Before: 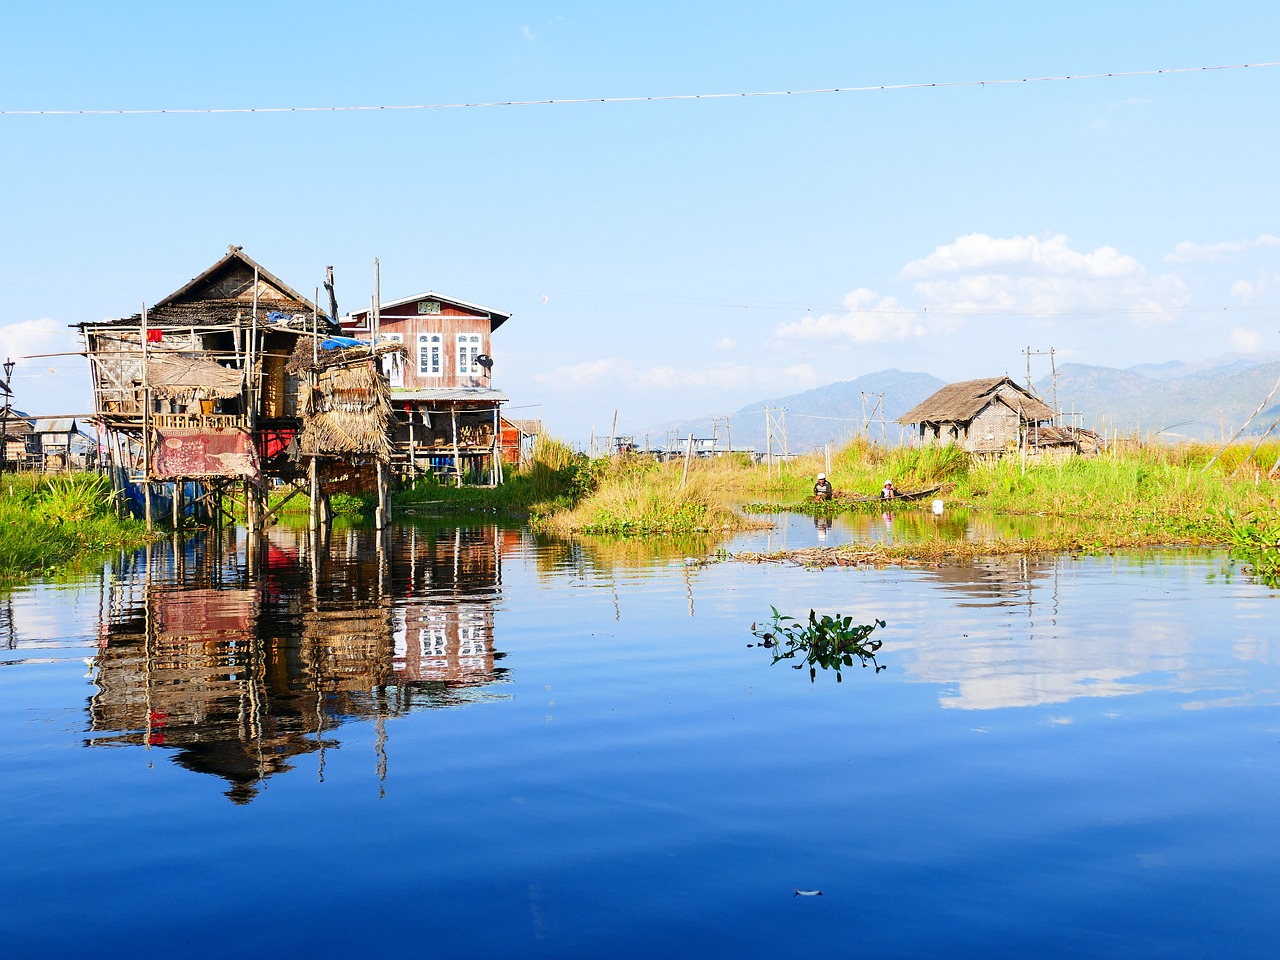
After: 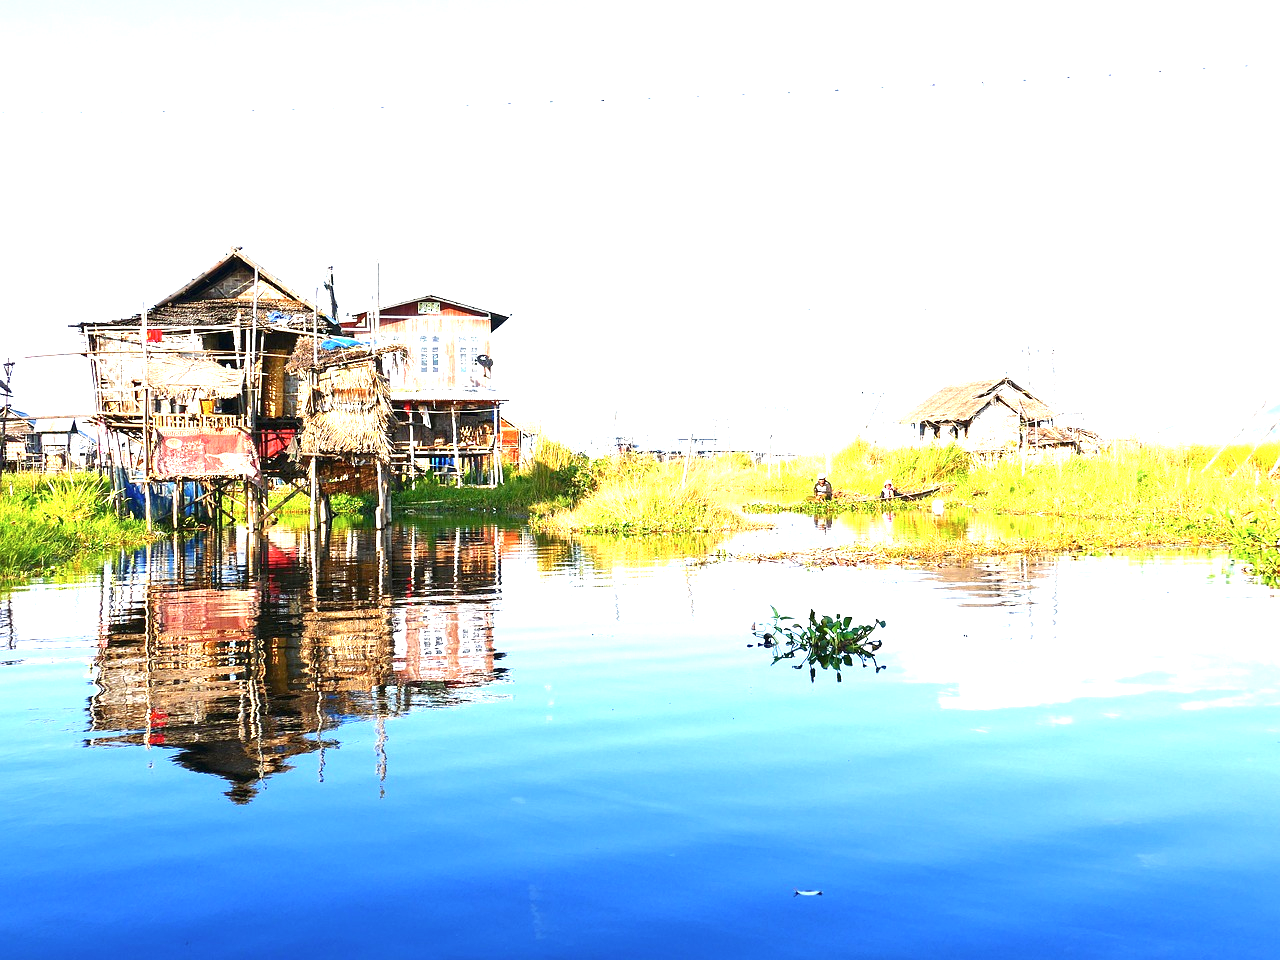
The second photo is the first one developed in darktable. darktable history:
contrast brightness saturation: saturation -0.051
exposure: black level correction 0, exposure 1.449 EV, compensate highlight preservation false
levels: mode automatic
